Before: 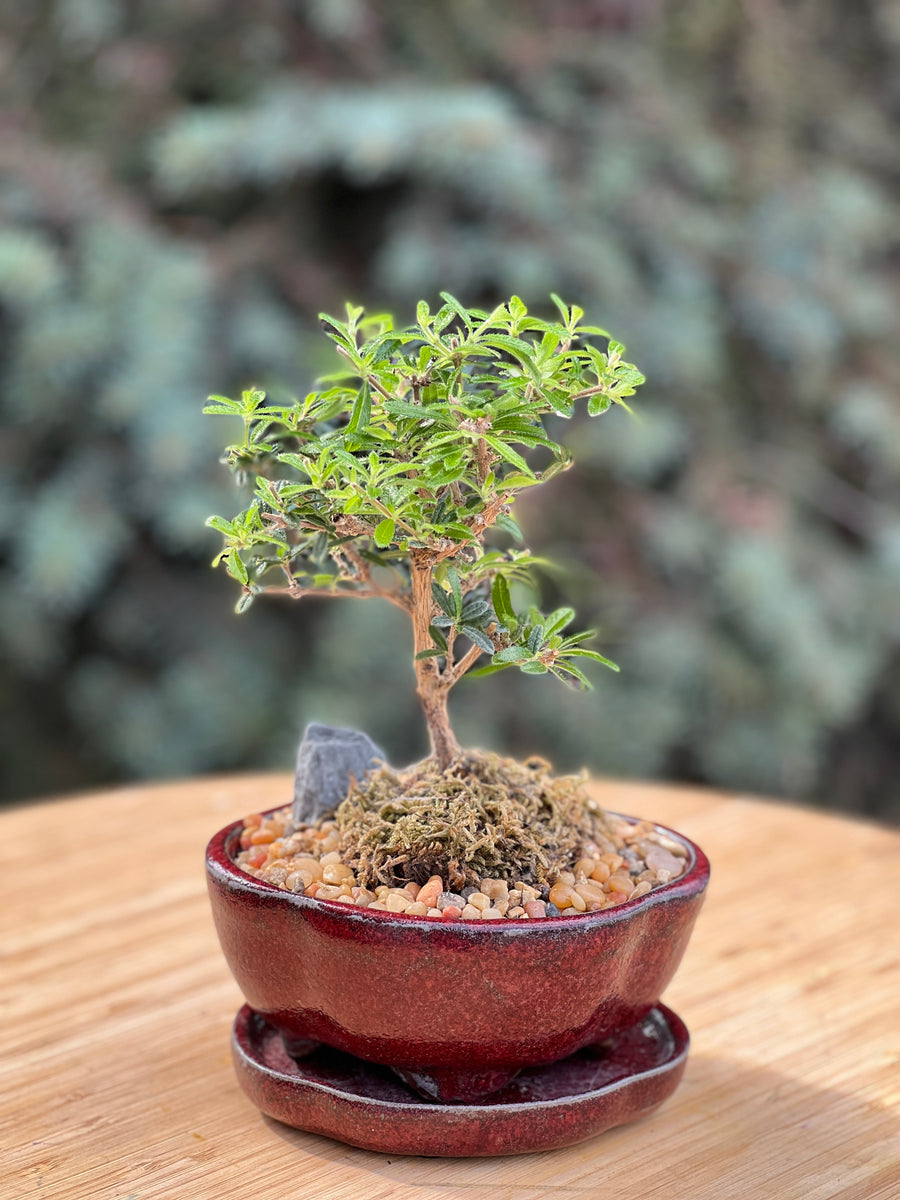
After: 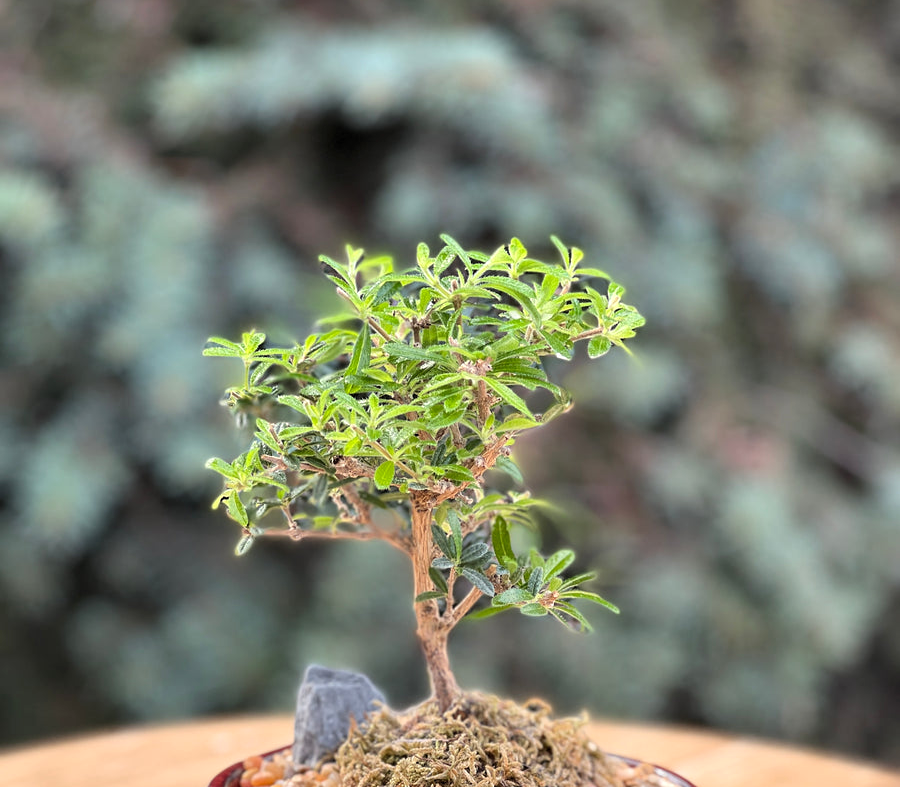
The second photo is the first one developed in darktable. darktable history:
levels: levels [0.016, 0.484, 0.953]
crop and rotate: top 4.848%, bottom 29.503%
